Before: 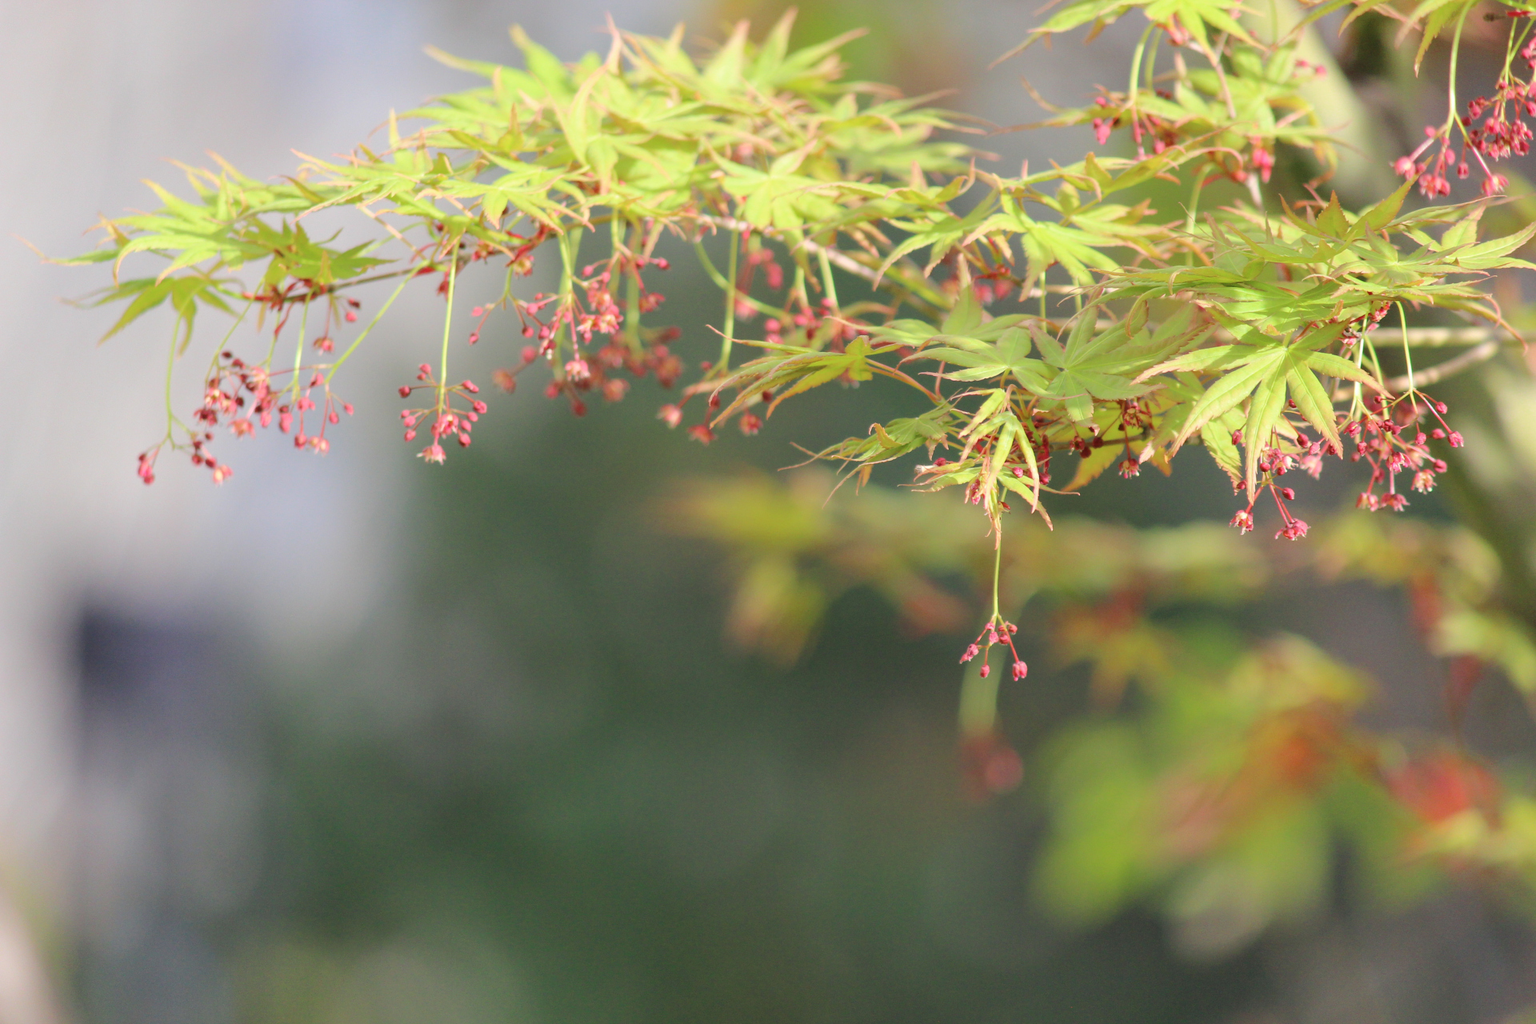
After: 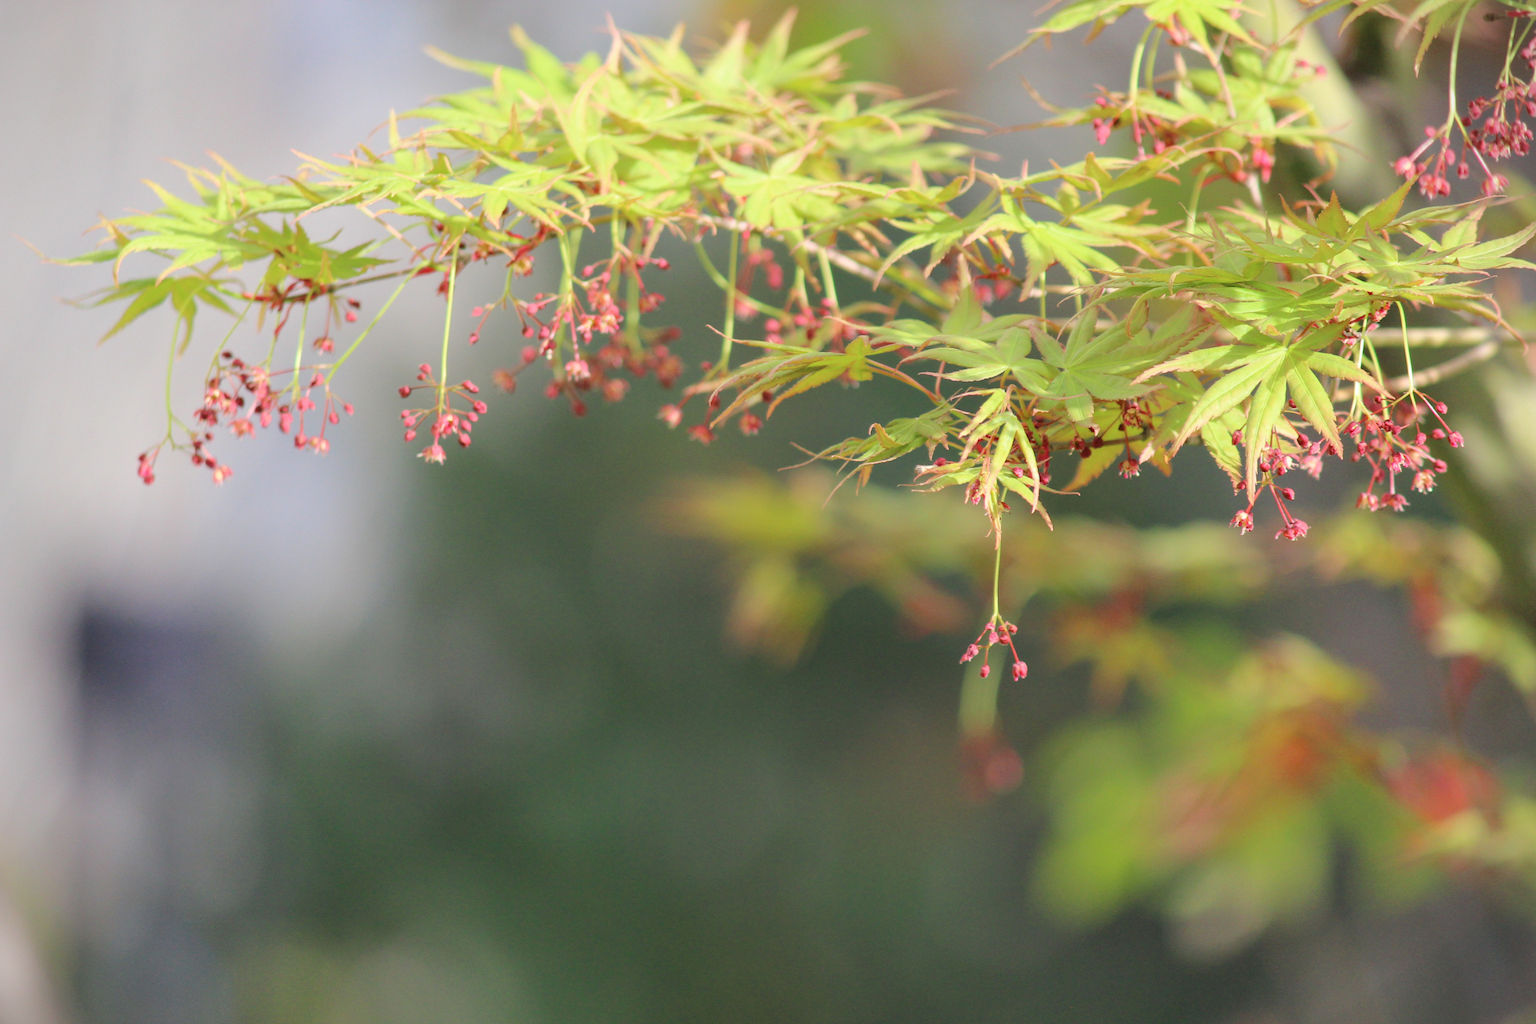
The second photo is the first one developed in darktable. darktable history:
vignetting: fall-off start 92.55%, unbound false
exposure: exposure 0 EV, compensate highlight preservation false
